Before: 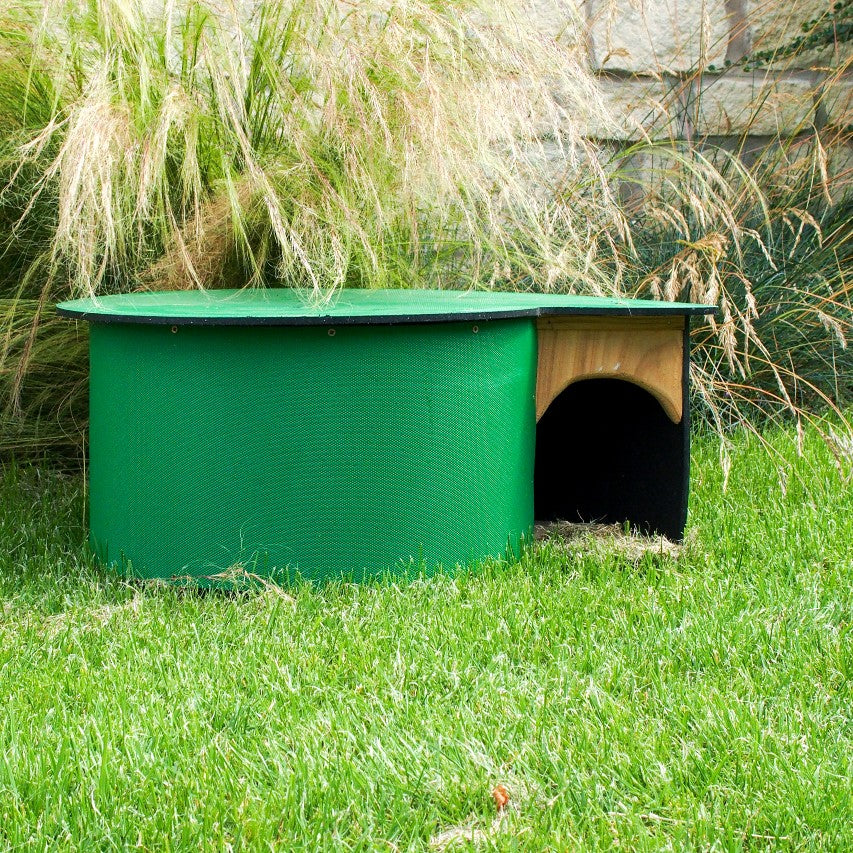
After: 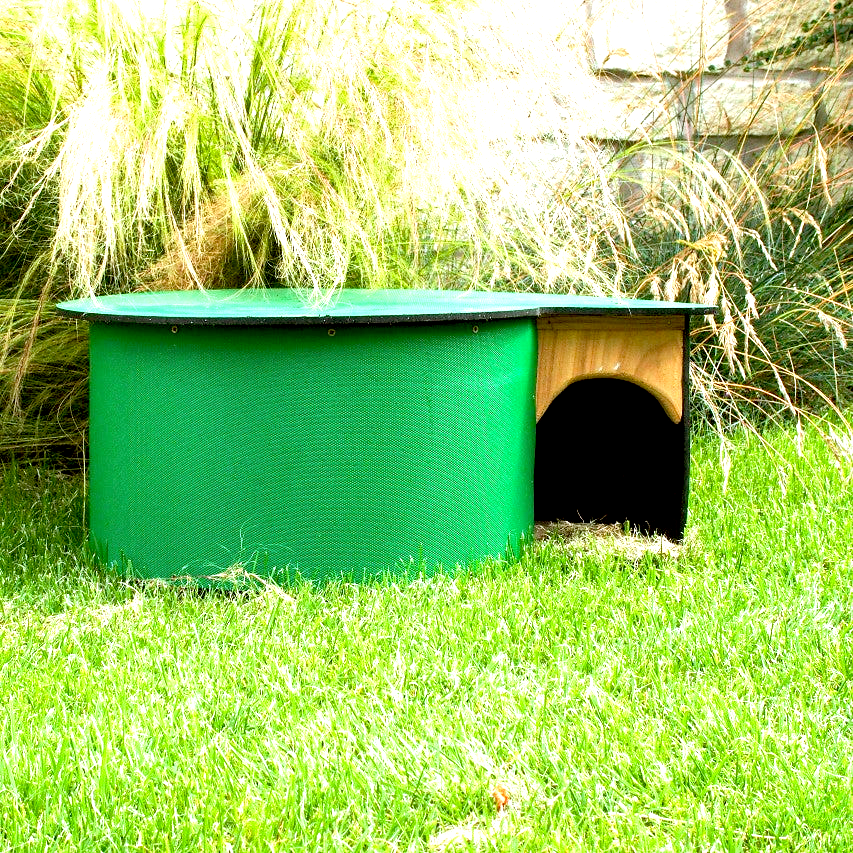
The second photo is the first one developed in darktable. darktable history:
exposure: black level correction 0.01, exposure 1 EV, compensate highlight preservation false
color correction: highlights a* -0.482, highlights b* 0.161, shadows a* 4.66, shadows b* 20.72
